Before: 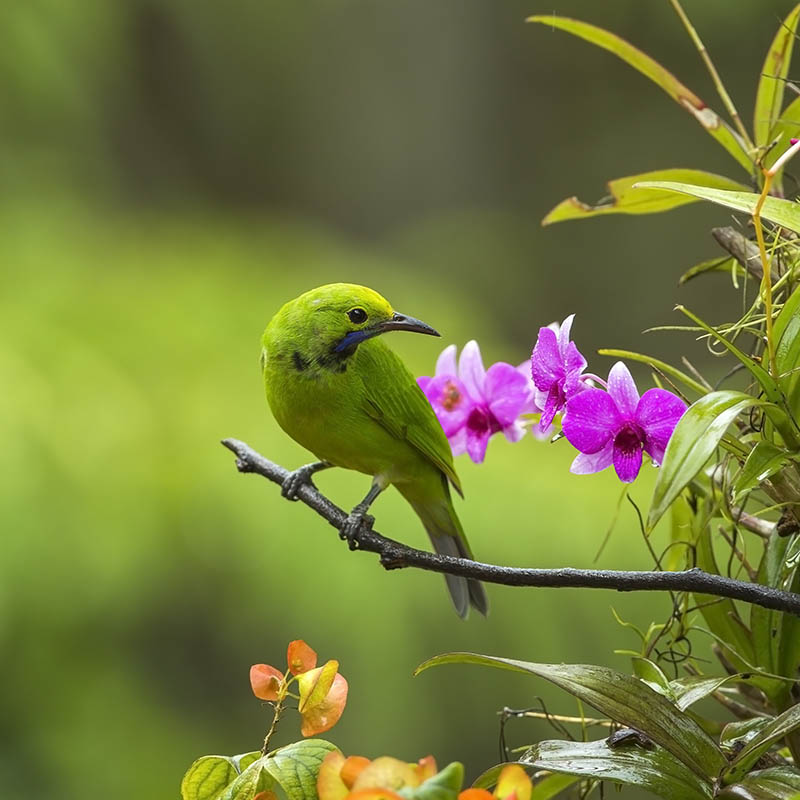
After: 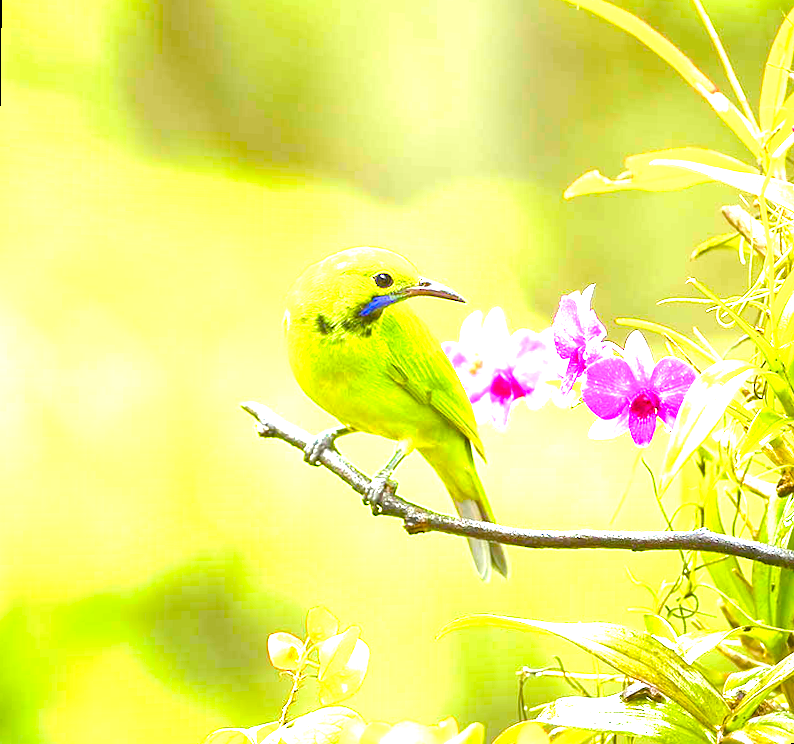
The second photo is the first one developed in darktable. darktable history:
color balance rgb: linear chroma grading › global chroma 18.9%, perceptual saturation grading › global saturation 20%, perceptual saturation grading › highlights -25%, perceptual saturation grading › shadows 50%, global vibrance 18.93%
rotate and perspective: rotation 0.679°, lens shift (horizontal) 0.136, crop left 0.009, crop right 0.991, crop top 0.078, crop bottom 0.95
exposure: exposure 3 EV, compensate highlight preservation false
velvia: strength 32%, mid-tones bias 0.2
